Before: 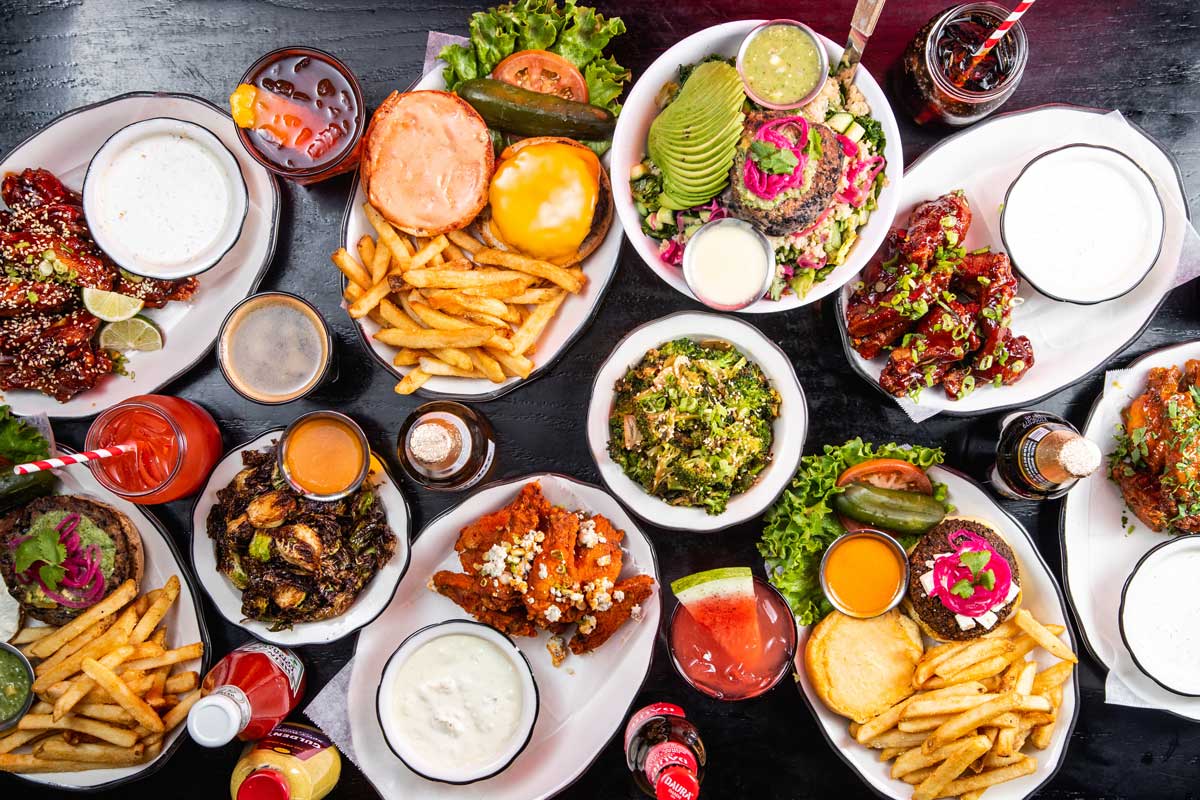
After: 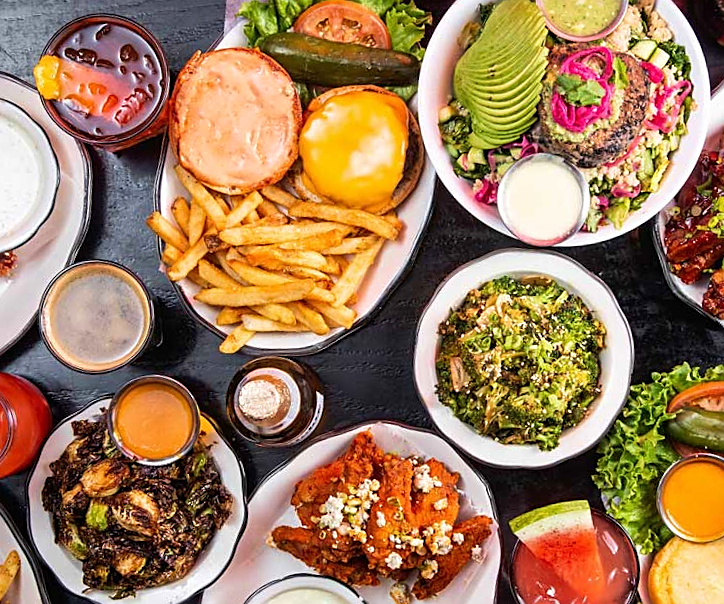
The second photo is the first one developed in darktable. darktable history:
sharpen: on, module defaults
crop: left 16.202%, top 11.208%, right 26.045%, bottom 20.557%
rotate and perspective: rotation -4.25°, automatic cropping off
velvia: on, module defaults
